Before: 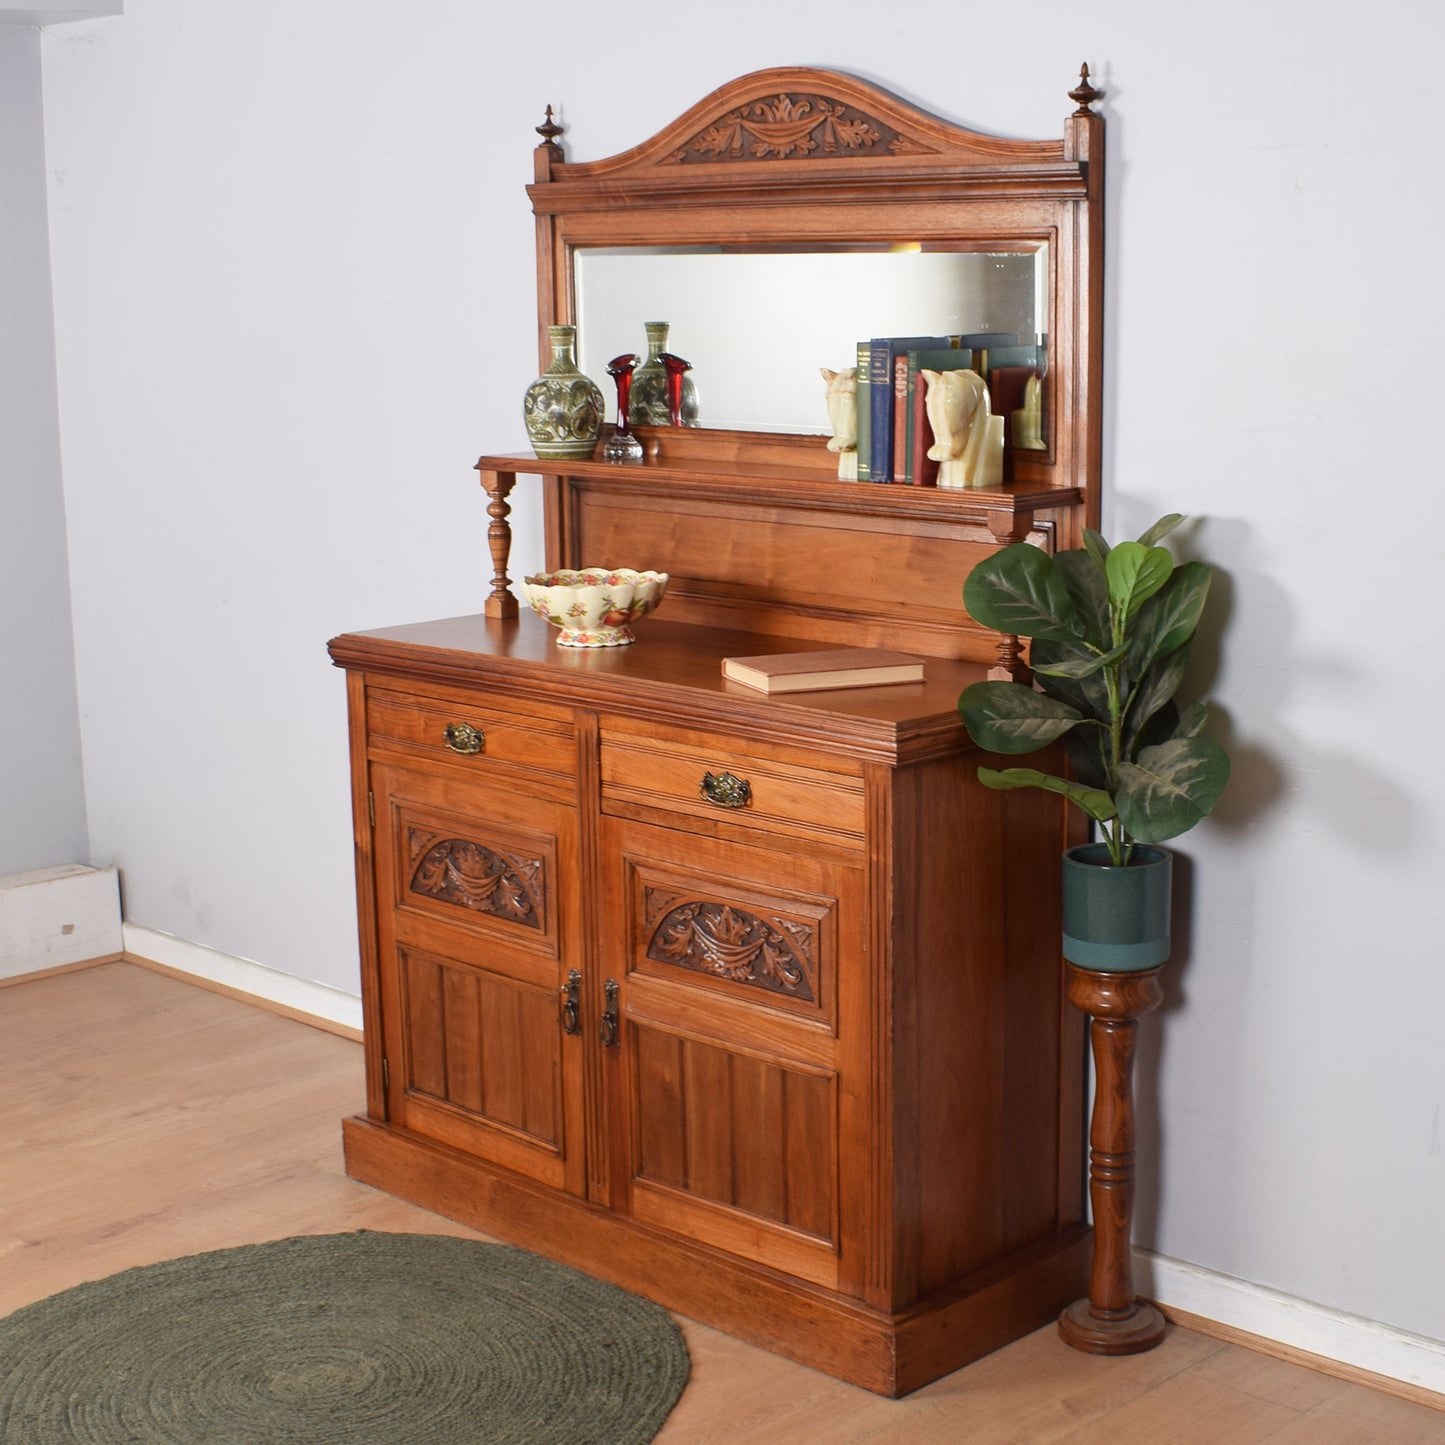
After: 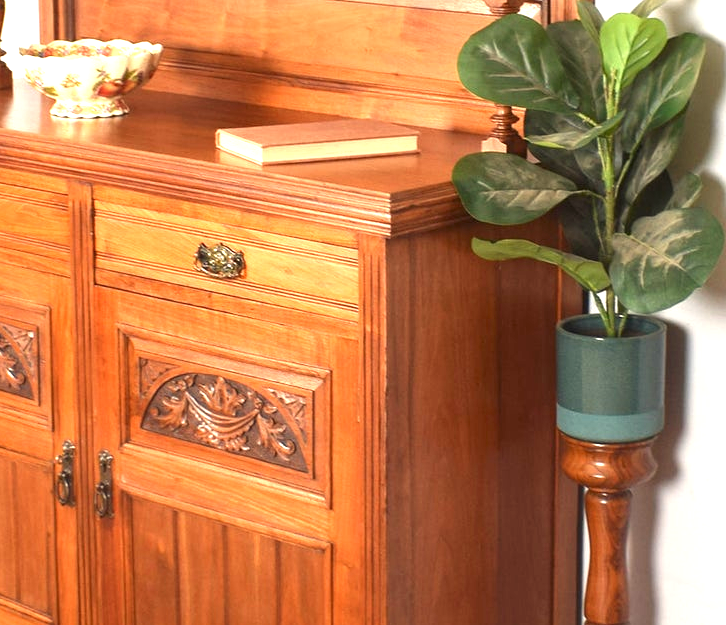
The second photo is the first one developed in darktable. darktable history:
white balance: red 1.029, blue 0.92
exposure: black level correction 0, exposure 1.45 EV, compensate exposure bias true, compensate highlight preservation false
crop: left 35.03%, top 36.625%, right 14.663%, bottom 20.057%
